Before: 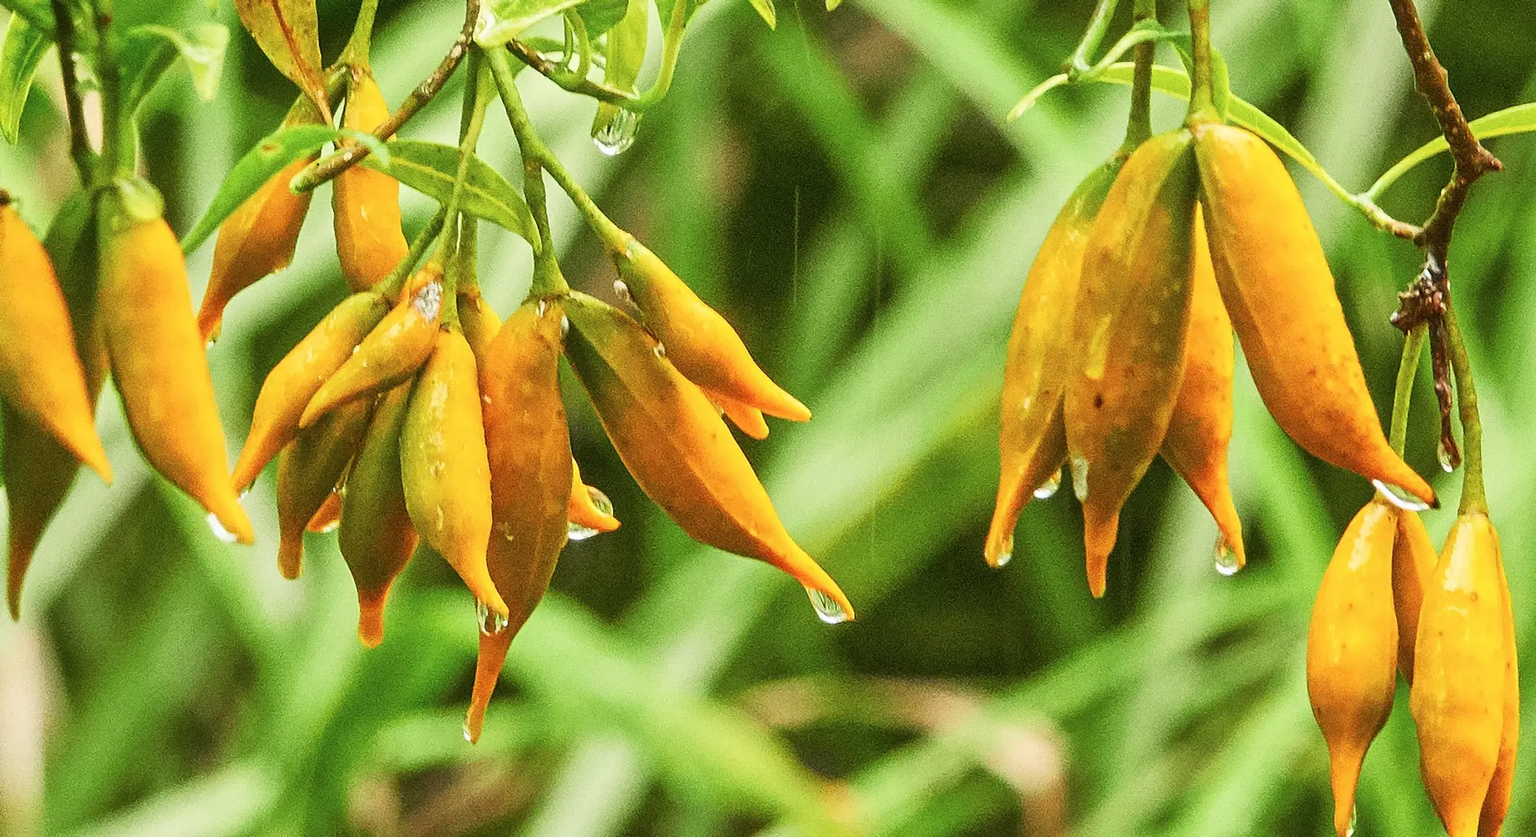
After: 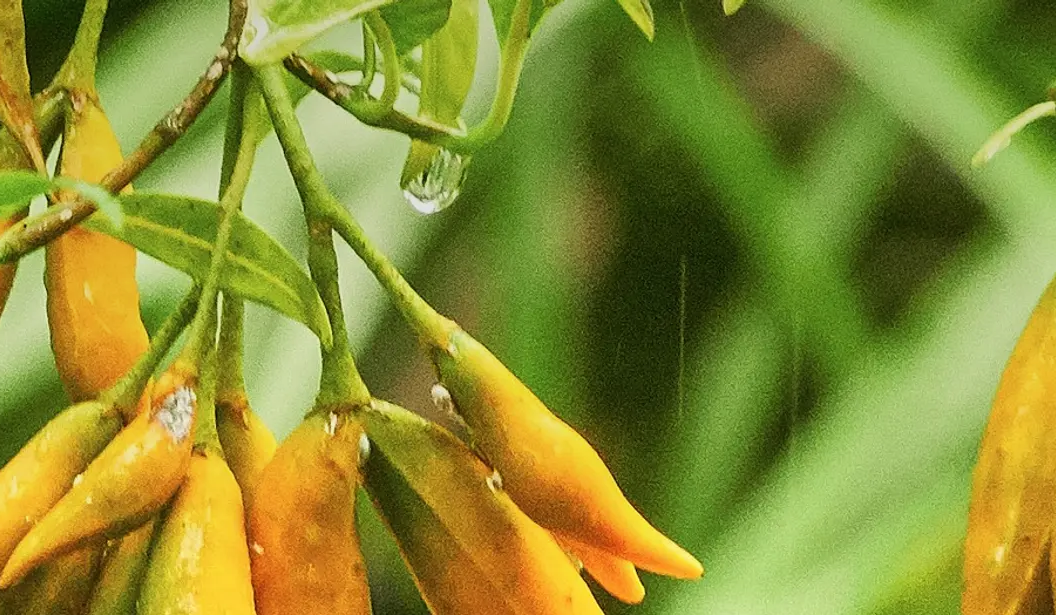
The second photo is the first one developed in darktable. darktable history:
crop: left 19.556%, right 30.401%, bottom 46.458%
graduated density: on, module defaults
